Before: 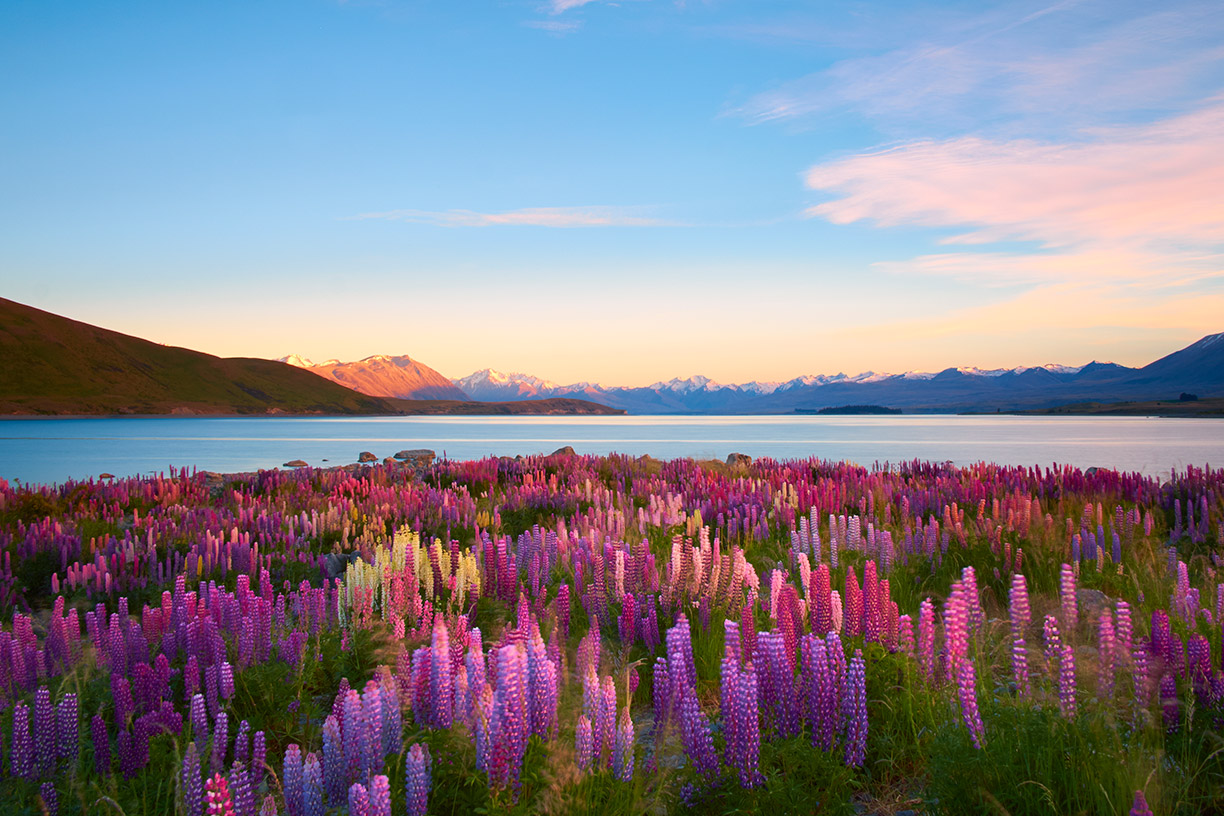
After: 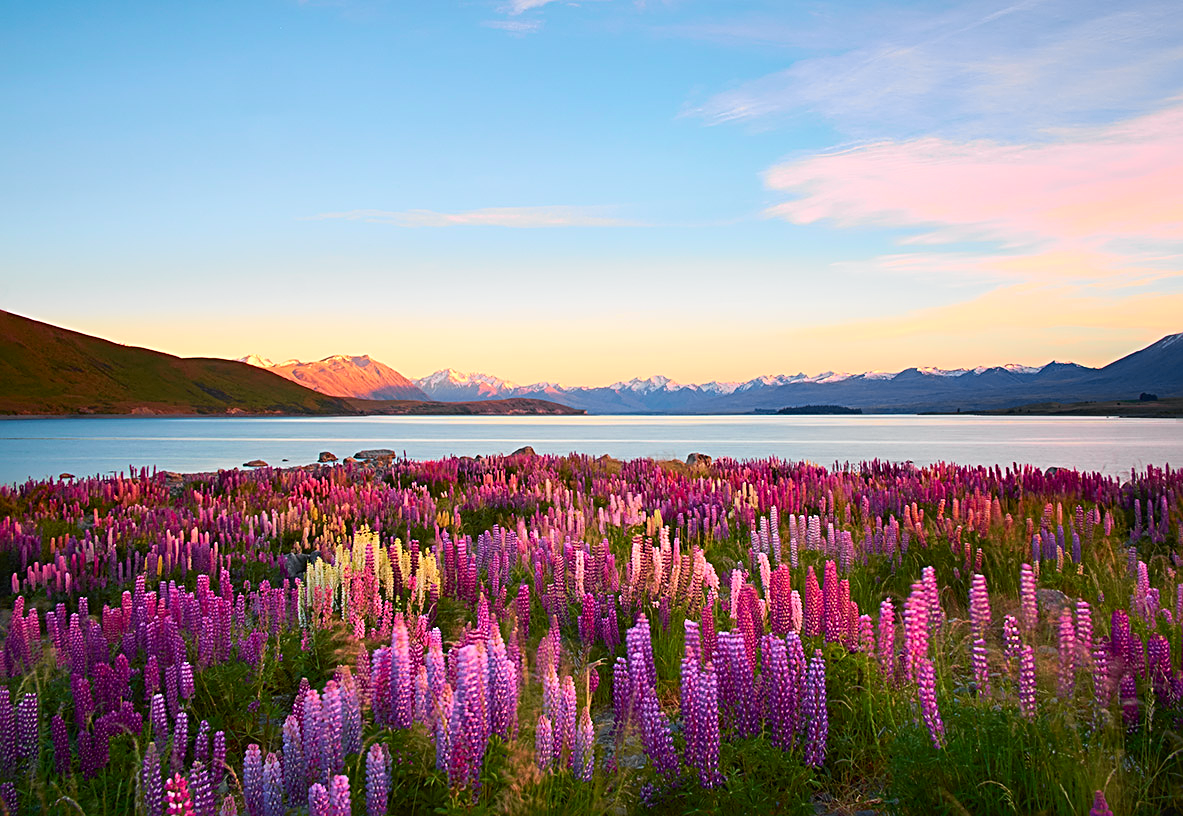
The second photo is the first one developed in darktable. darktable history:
crop and rotate: left 3.344%
exposure: black level correction 0, compensate exposure bias true, compensate highlight preservation false
tone curve: curves: ch0 [(0, 0.009) (0.037, 0.035) (0.131, 0.126) (0.275, 0.28) (0.476, 0.514) (0.617, 0.667) (0.704, 0.759) (0.813, 0.863) (0.911, 0.931) (0.997, 1)]; ch1 [(0, 0) (0.318, 0.271) (0.444, 0.438) (0.493, 0.496) (0.508, 0.5) (0.534, 0.535) (0.57, 0.582) (0.65, 0.664) (0.746, 0.764) (1, 1)]; ch2 [(0, 0) (0.246, 0.24) (0.36, 0.381) (0.415, 0.434) (0.476, 0.492) (0.502, 0.499) (0.522, 0.518) (0.533, 0.534) (0.586, 0.598) (0.634, 0.643) (0.706, 0.717) (0.853, 0.83) (1, 0.951)], color space Lab, independent channels, preserve colors none
color zones: curves: ch1 [(0, 0.523) (0.143, 0.545) (0.286, 0.52) (0.429, 0.506) (0.571, 0.503) (0.714, 0.503) (0.857, 0.508) (1, 0.523)]
color balance rgb: perceptual saturation grading › global saturation 0.346%
sharpen: radius 2.707, amount 0.658
